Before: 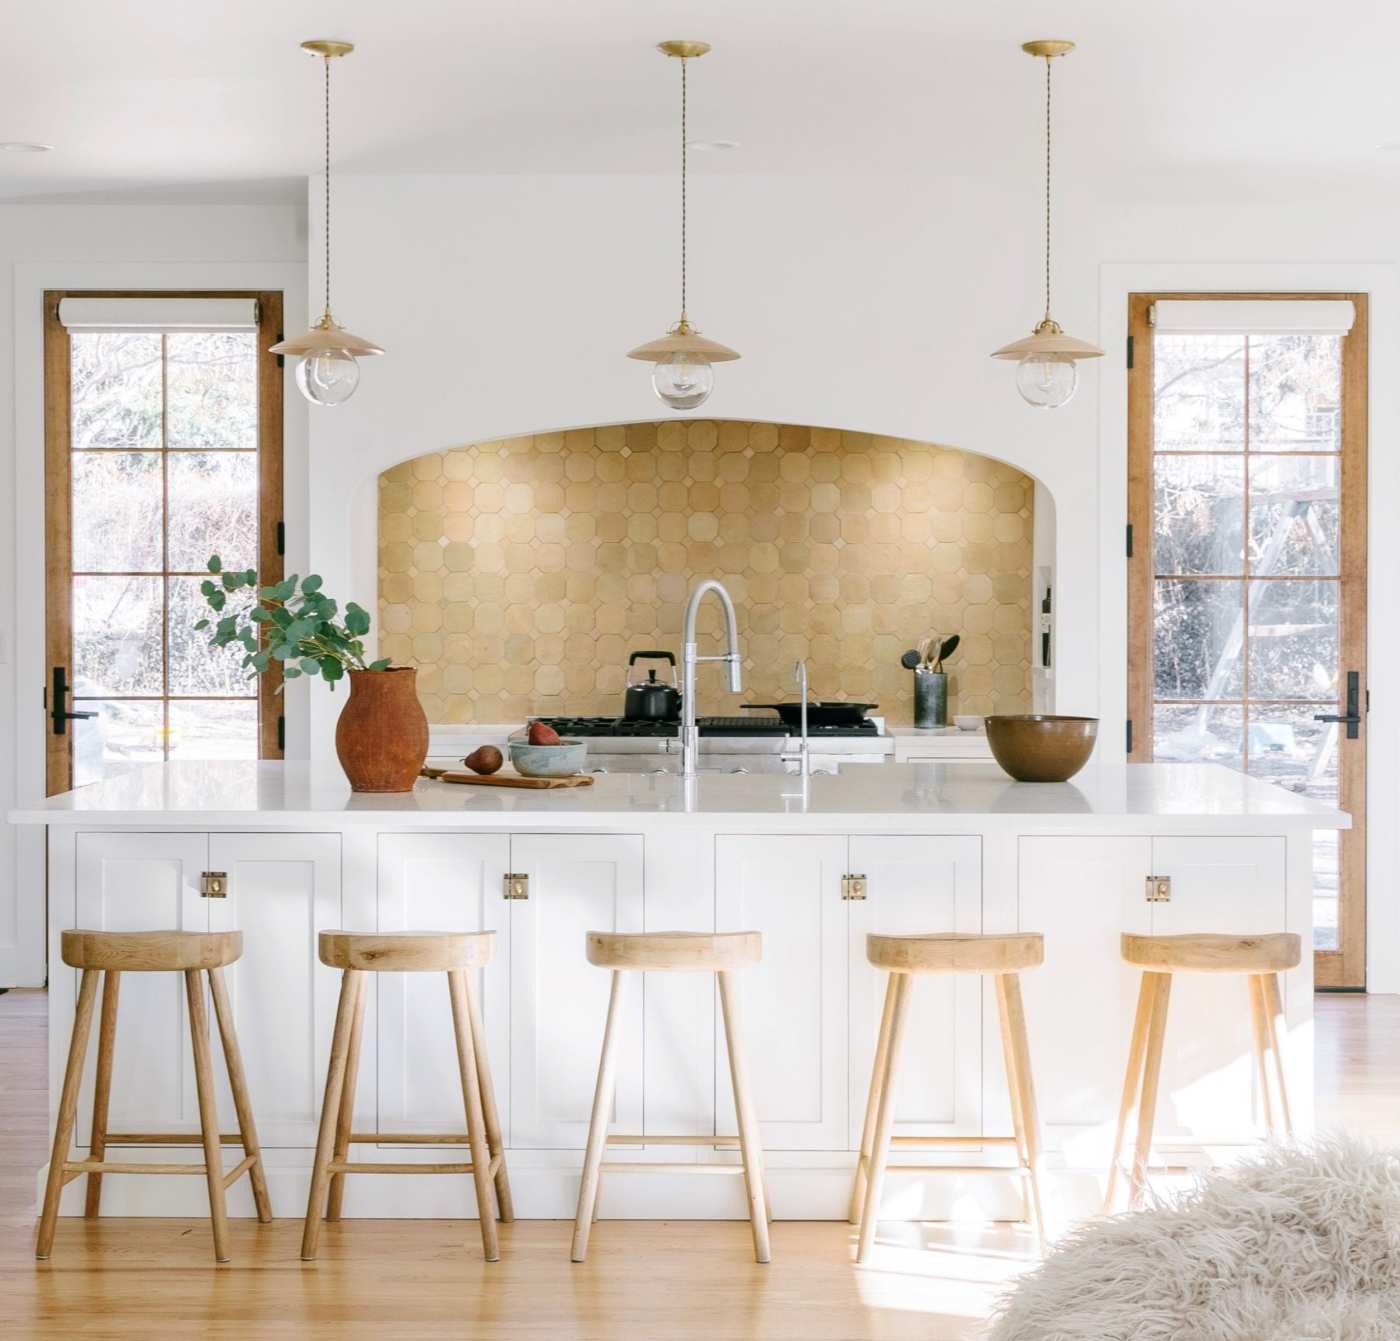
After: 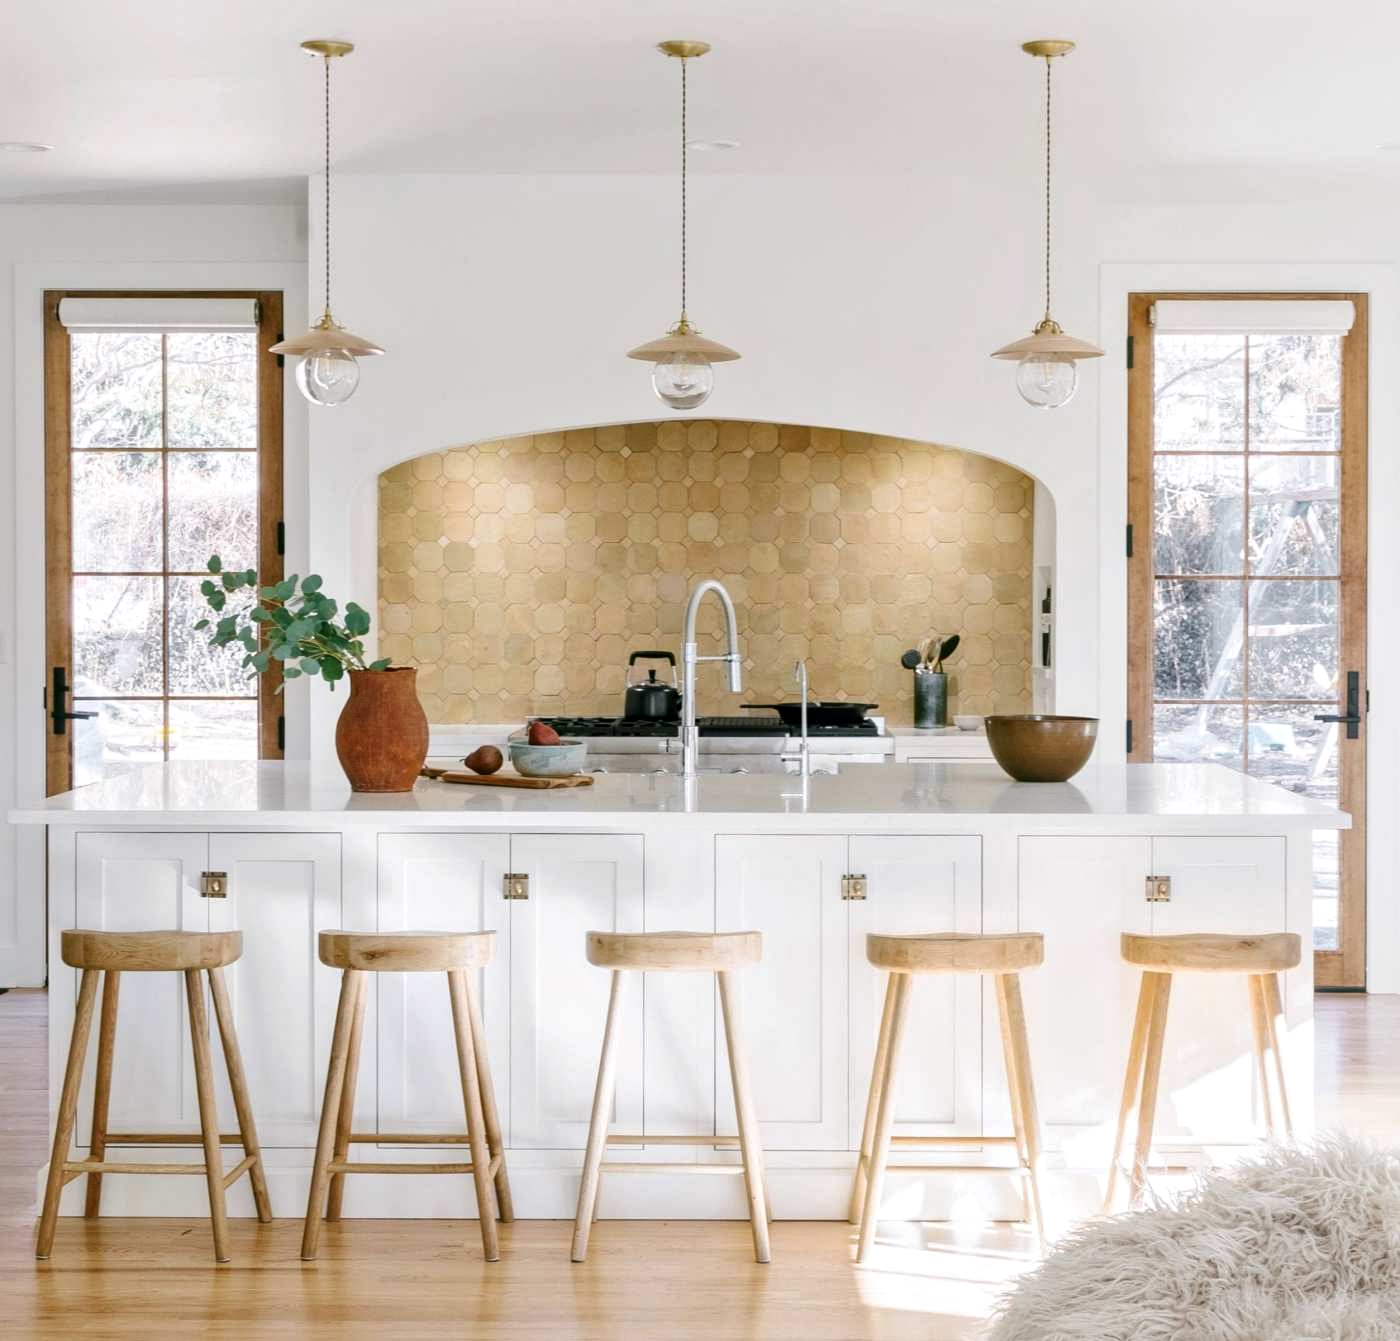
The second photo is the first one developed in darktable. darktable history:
local contrast: mode bilateral grid, contrast 30, coarseness 25, midtone range 0.2
